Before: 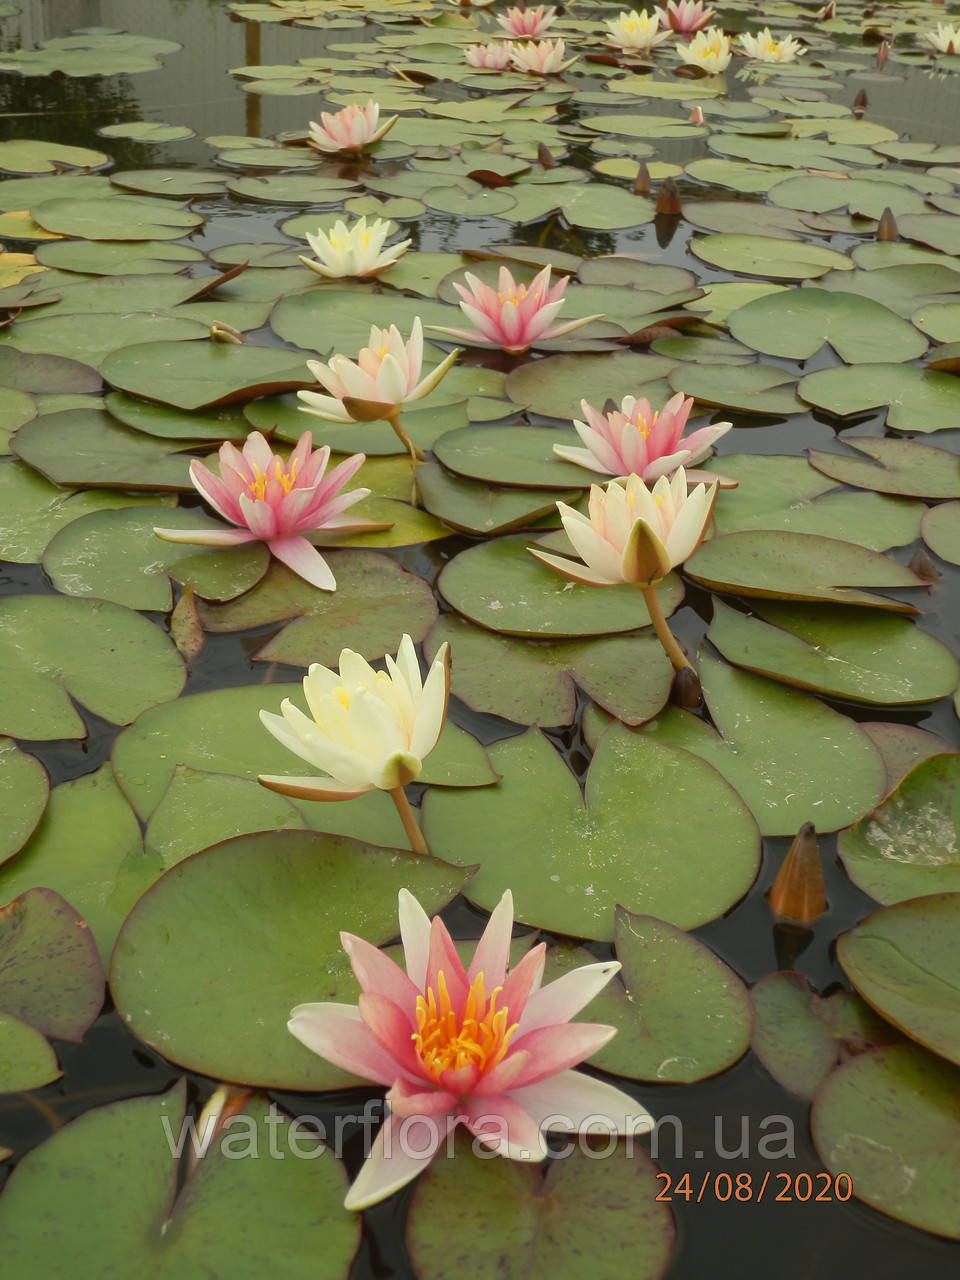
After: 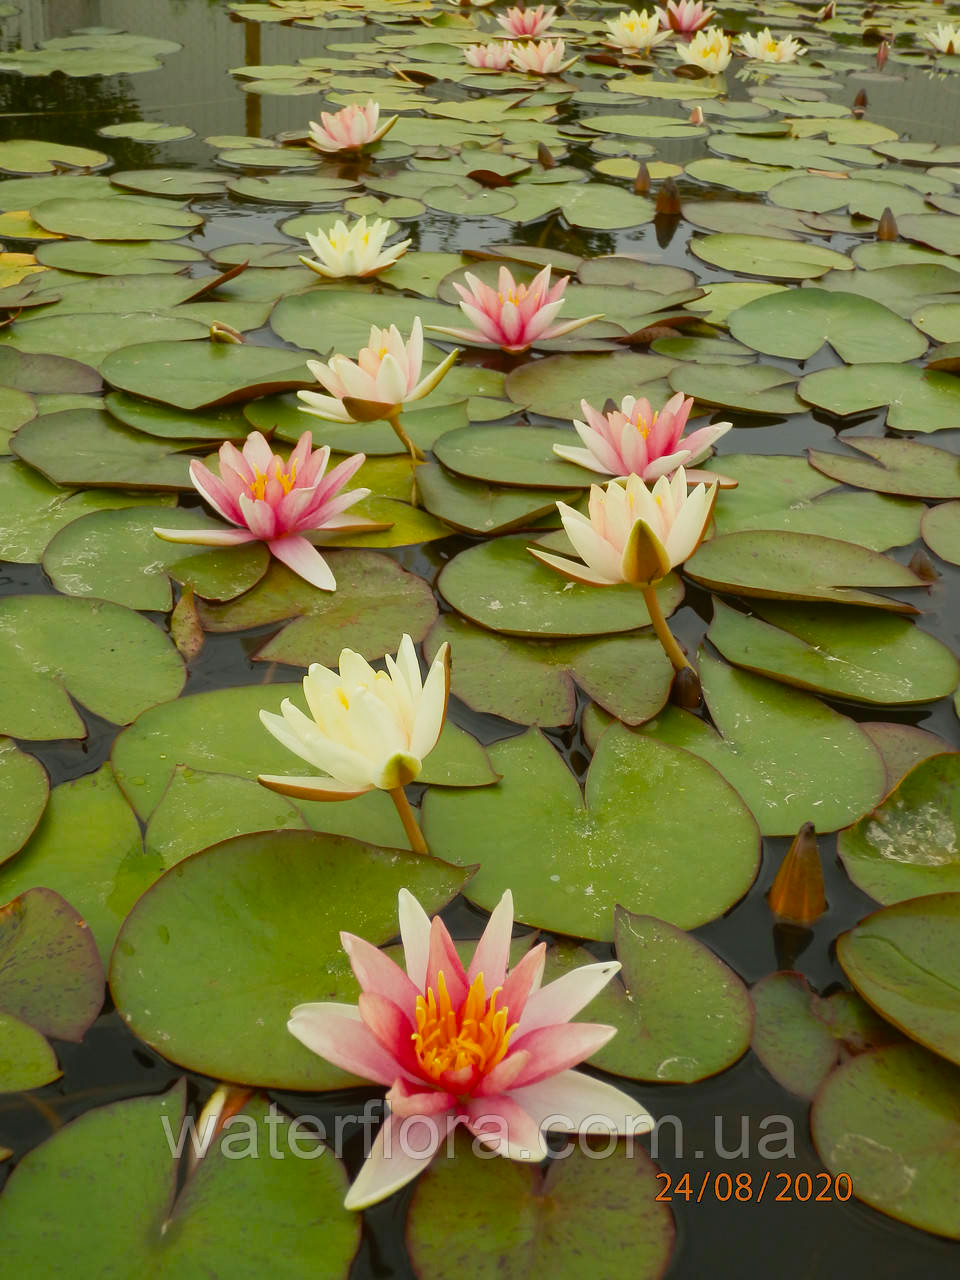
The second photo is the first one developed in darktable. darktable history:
color balance rgb: linear chroma grading › shadows 16%, perceptual saturation grading › global saturation 8%, perceptual saturation grading › shadows 4%, perceptual brilliance grading › global brilliance 2%, perceptual brilliance grading › highlights 8%, perceptual brilliance grading › shadows -4%, global vibrance 16%, saturation formula JzAzBz (2021)
sigmoid: contrast 1.22, skew 0.65
